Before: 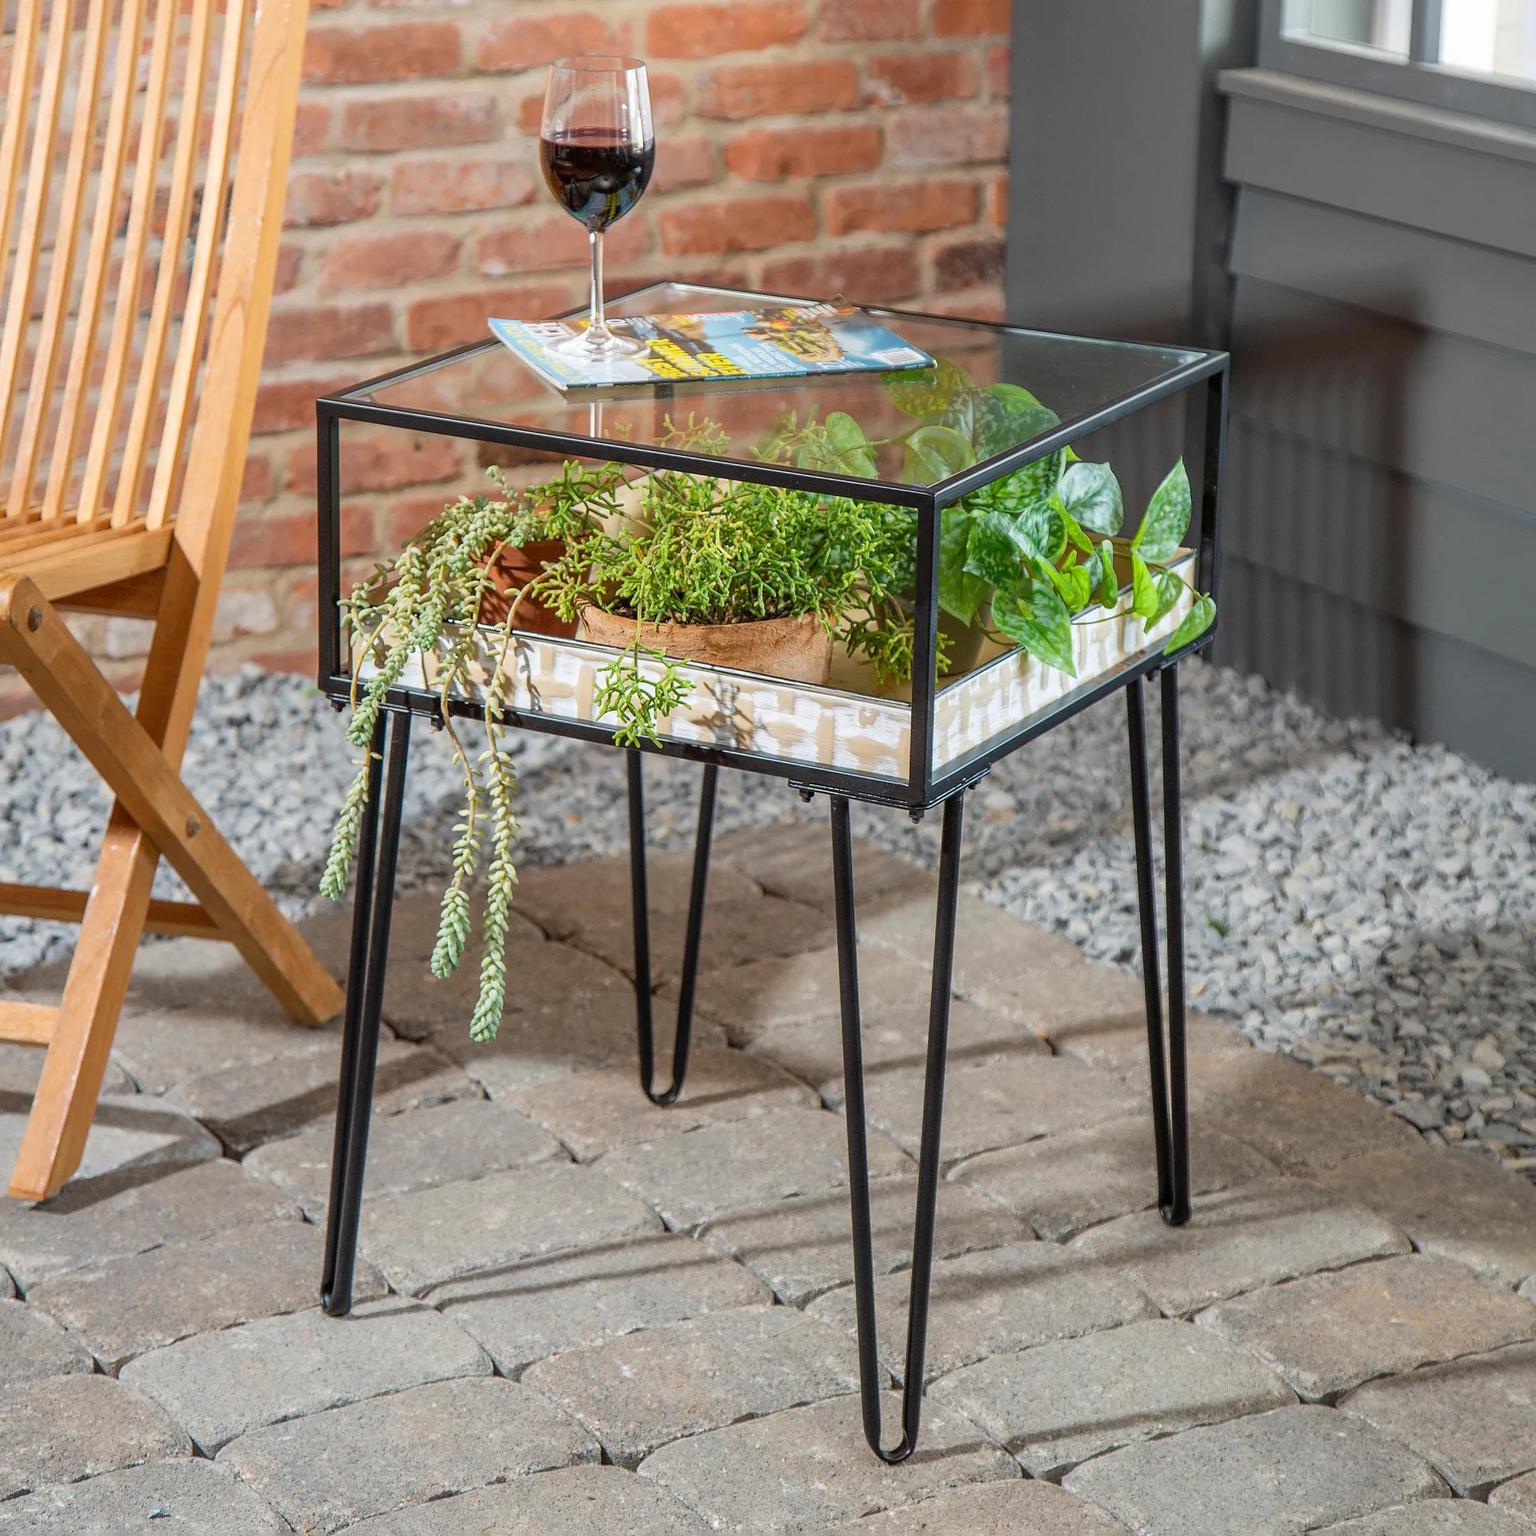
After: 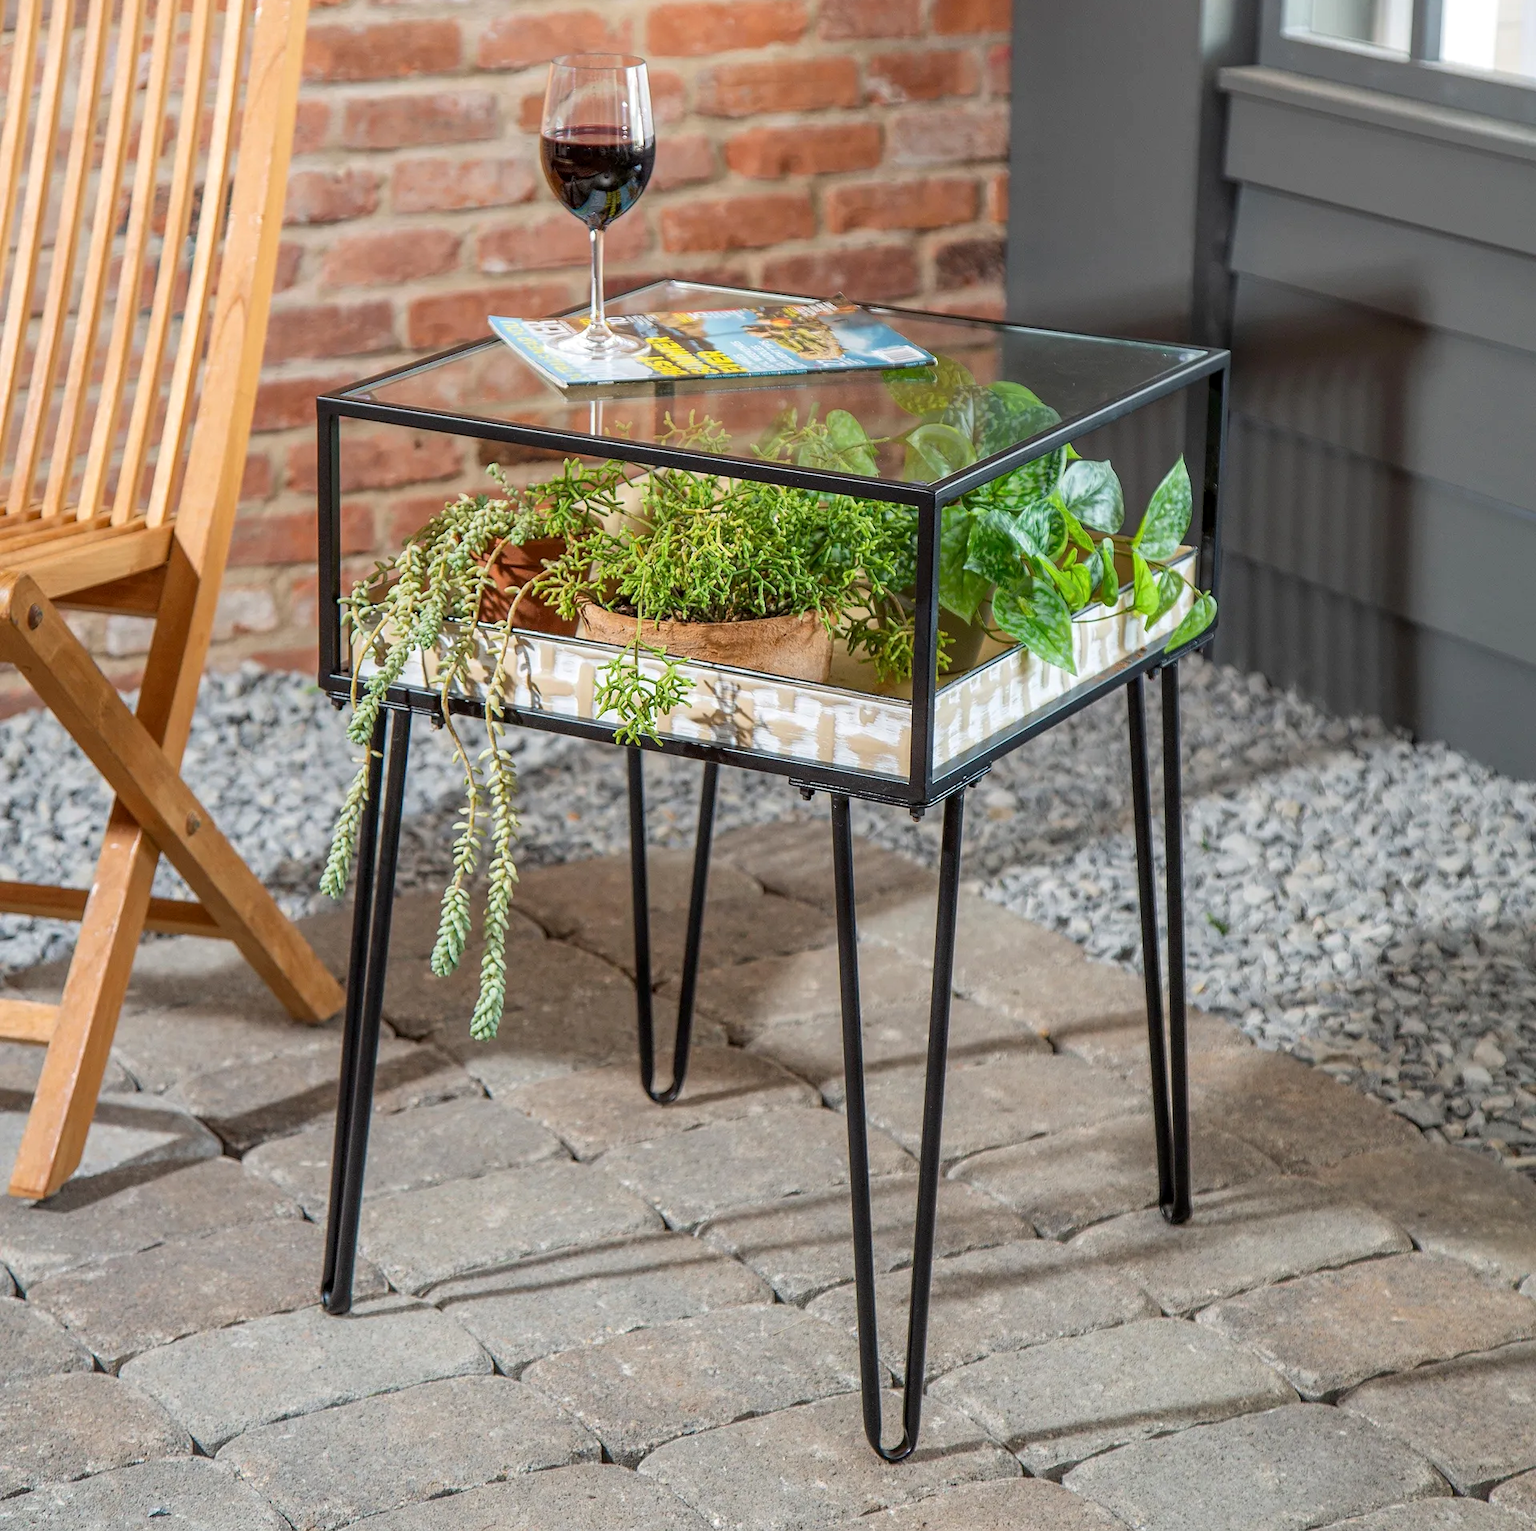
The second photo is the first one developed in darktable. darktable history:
local contrast: highlights 101%, shadows 100%, detail 119%, midtone range 0.2
exposure: compensate exposure bias true, compensate highlight preservation false
crop: top 0.178%, bottom 0.095%
